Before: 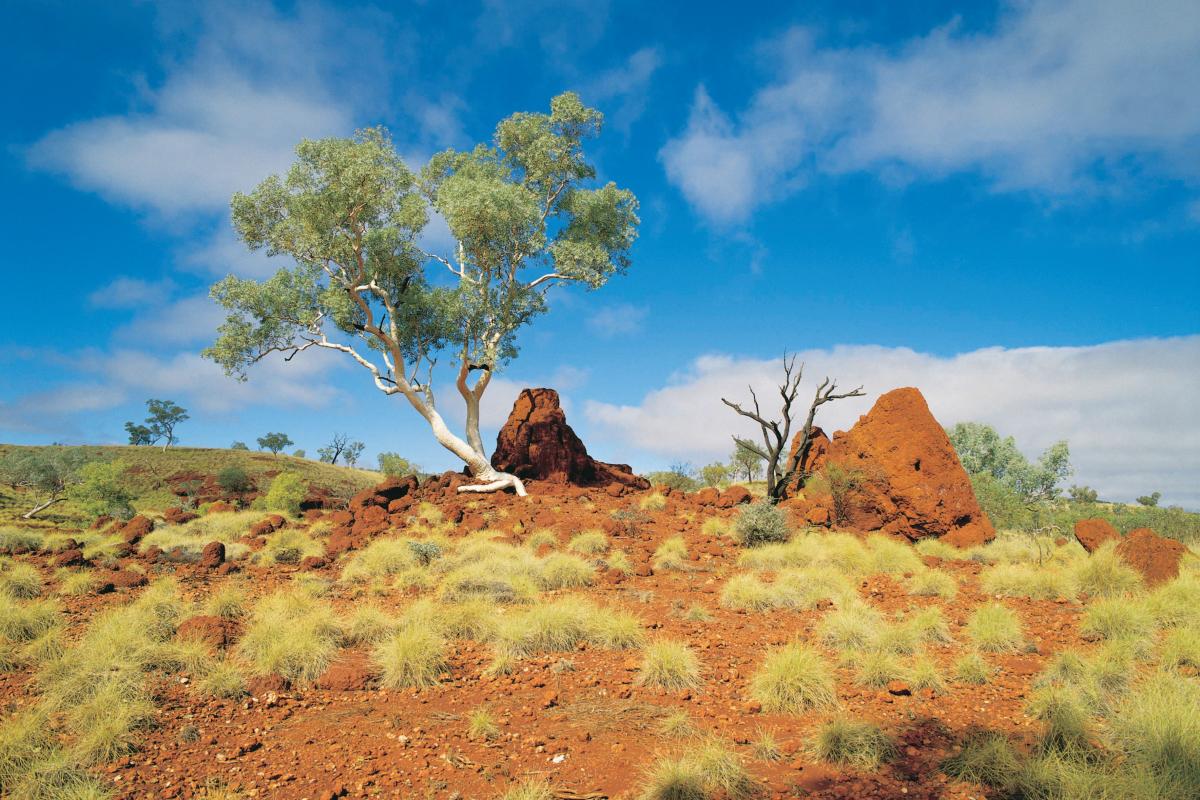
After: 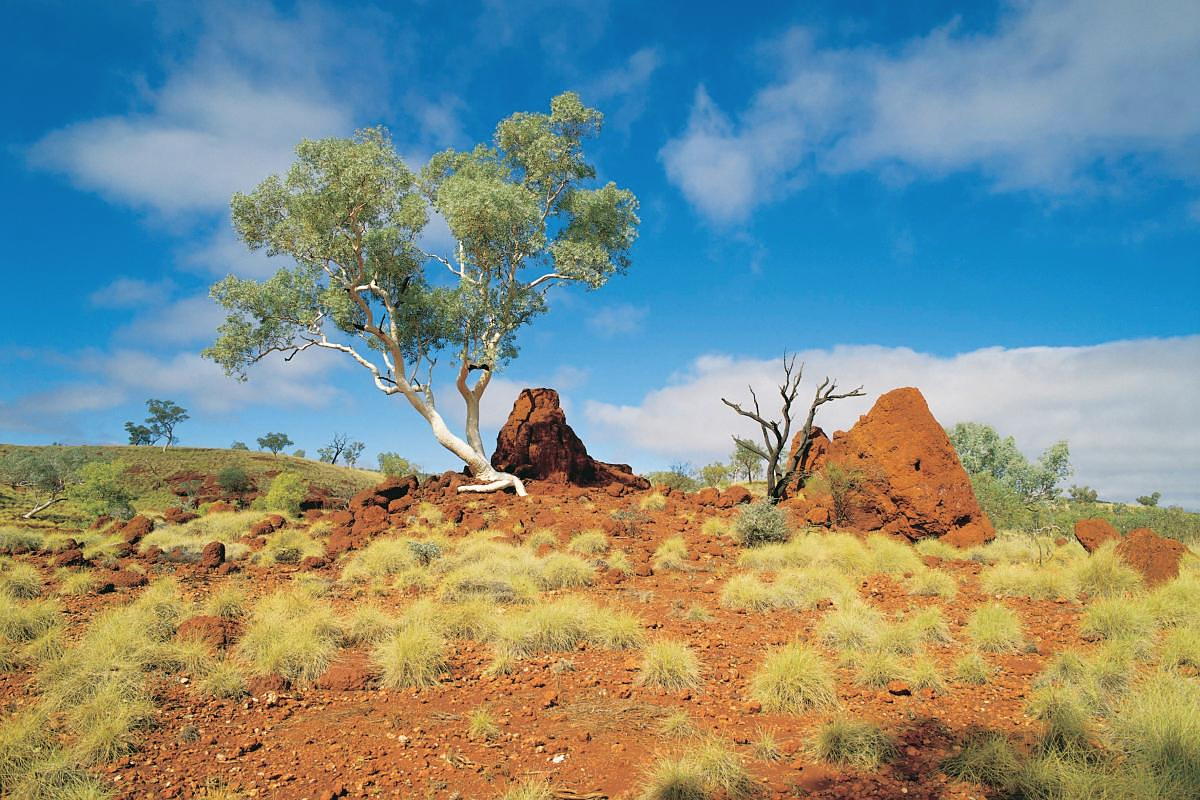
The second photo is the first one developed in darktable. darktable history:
sharpen: radius 1.015
contrast brightness saturation: saturation -0.021
